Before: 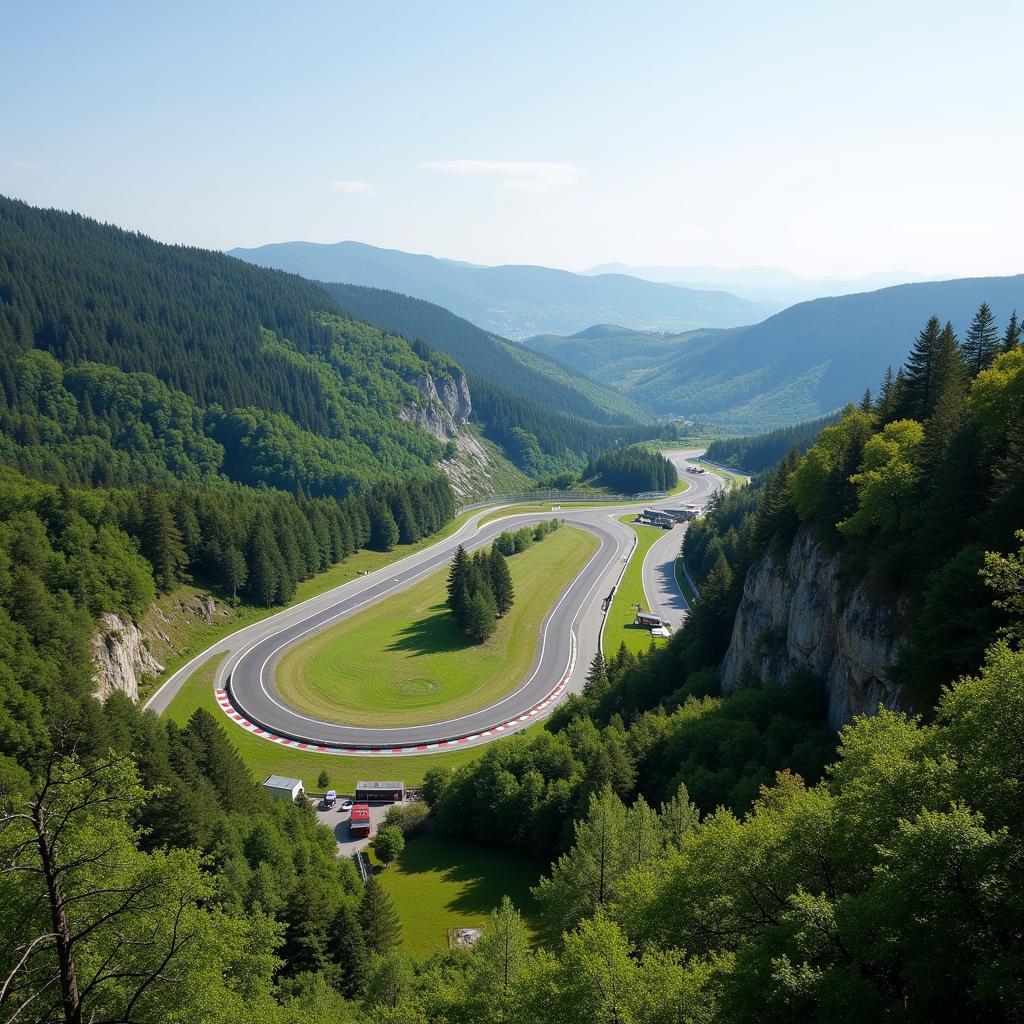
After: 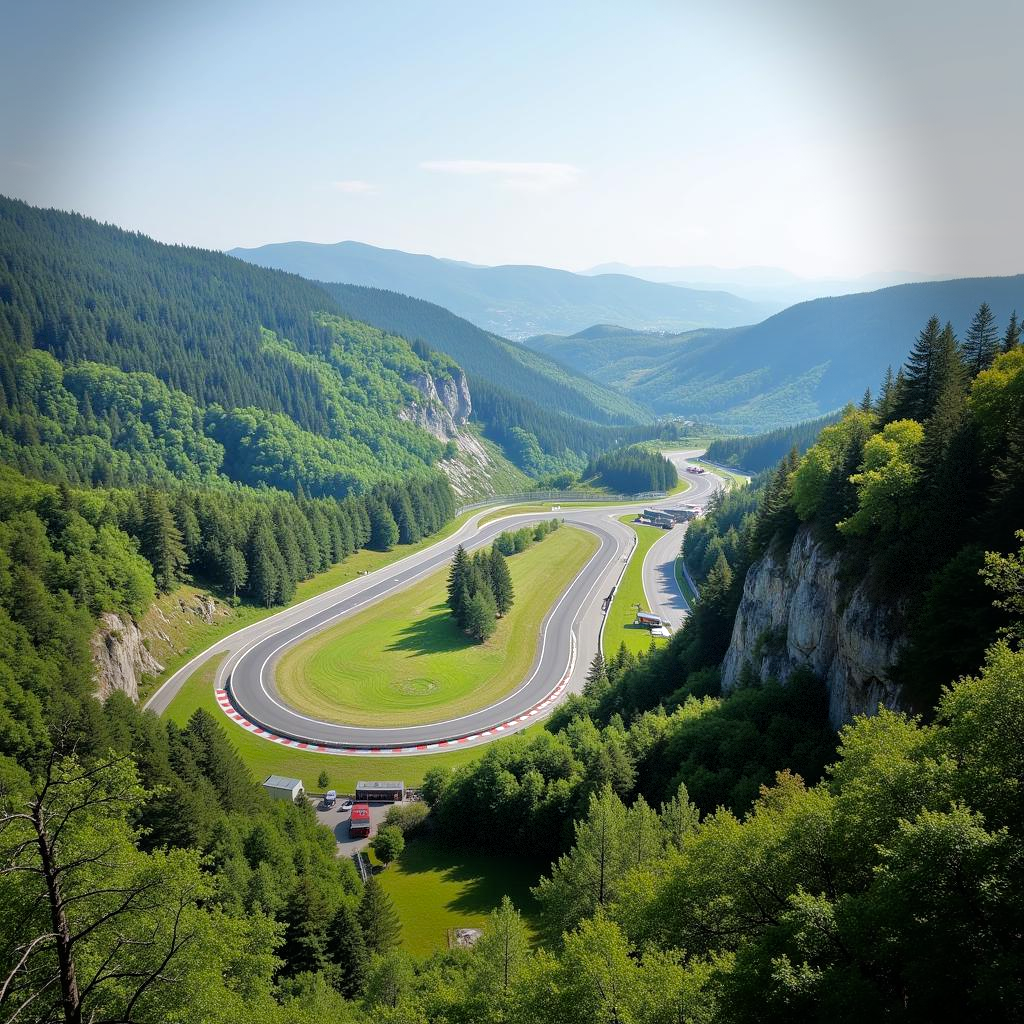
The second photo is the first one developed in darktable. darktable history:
tone equalizer: -7 EV 0.15 EV, -6 EV 0.6 EV, -5 EV 1.15 EV, -4 EV 1.33 EV, -3 EV 1.15 EV, -2 EV 0.6 EV, -1 EV 0.15 EV, mask exposure compensation -0.5 EV
vignetting: fall-off start 68.33%, fall-off radius 30%, saturation 0.042, center (-0.066, -0.311), width/height ratio 0.992, shape 0.85, dithering 8-bit output
